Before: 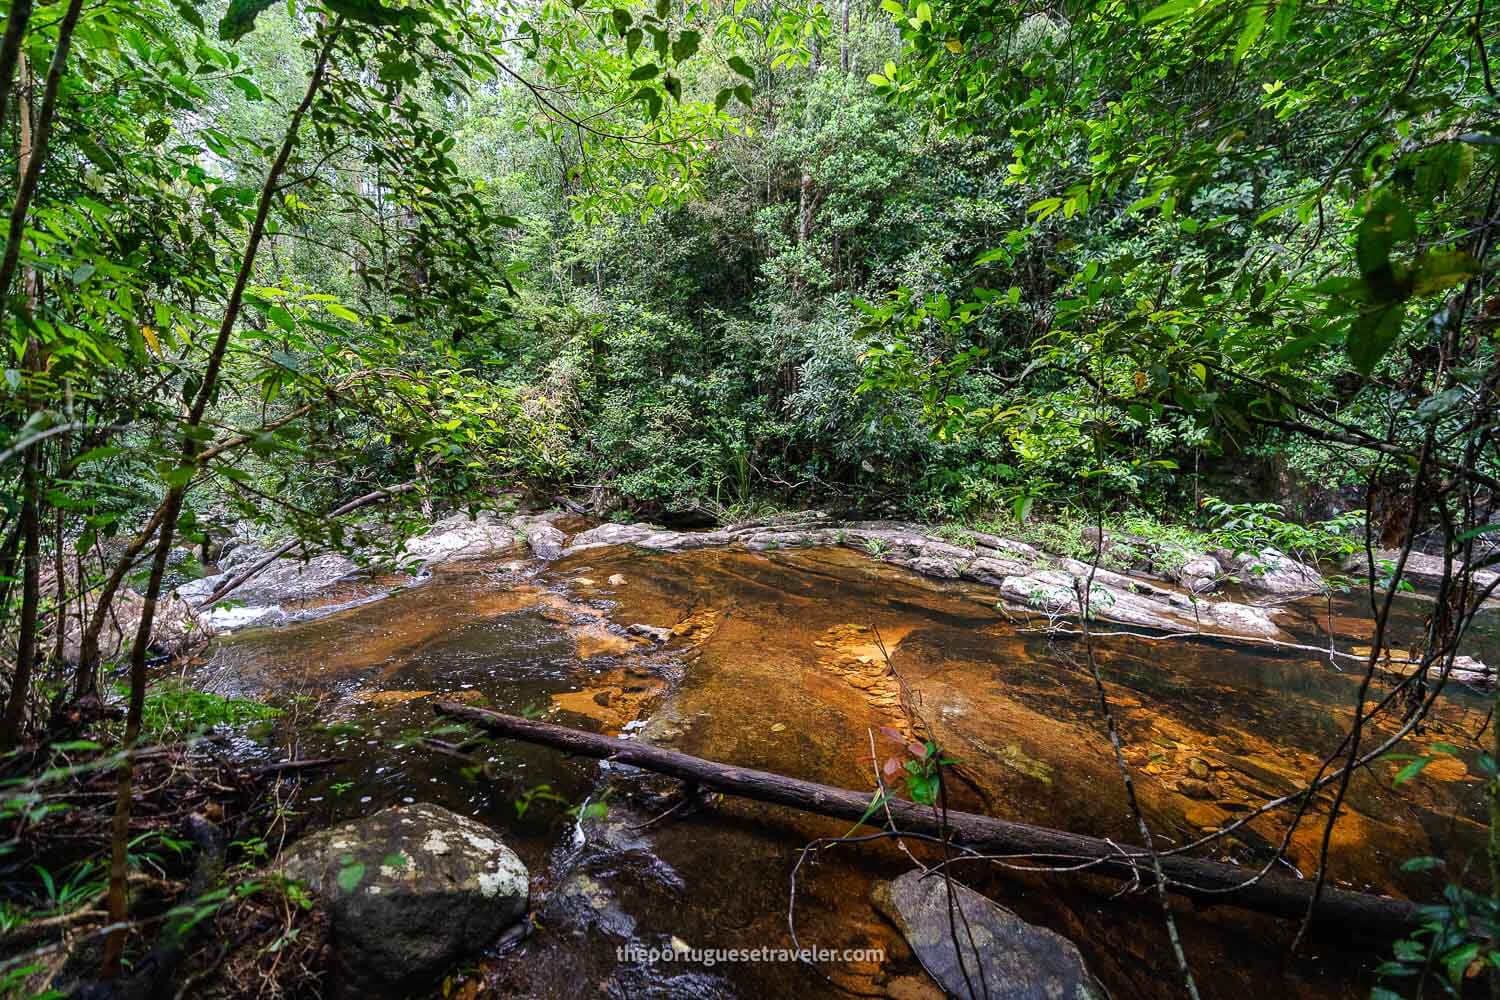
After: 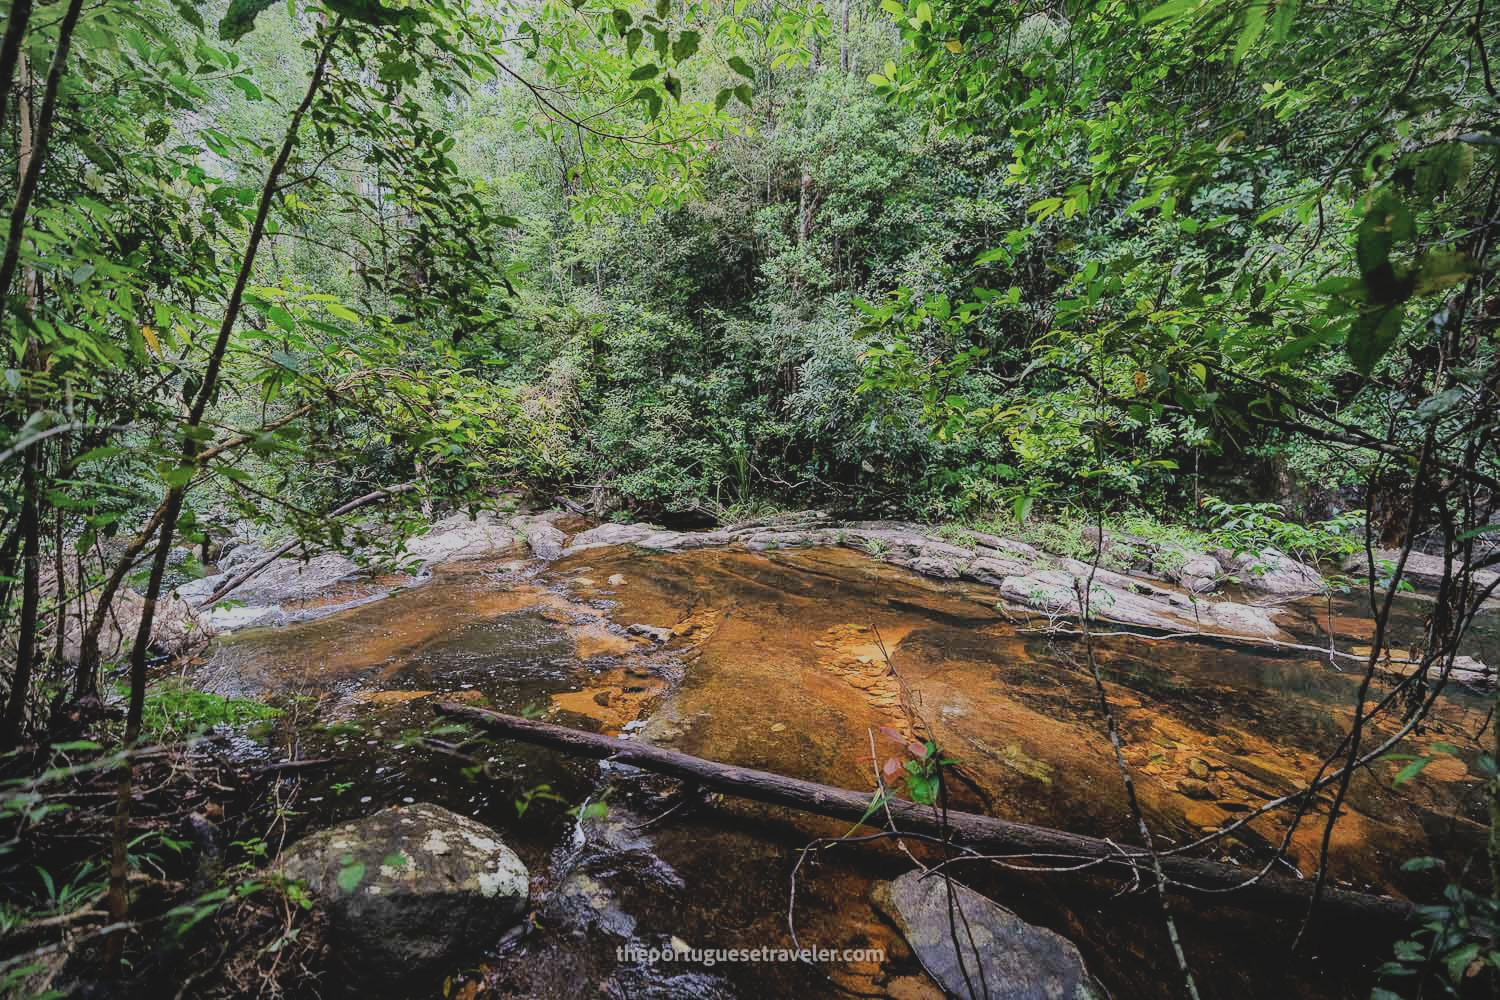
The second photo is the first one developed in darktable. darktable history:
filmic rgb: black relative exposure -7.65 EV, white relative exposure 4.56 EV, hardness 3.61
contrast brightness saturation: contrast -0.149, brightness 0.055, saturation -0.122
vignetting: brightness -0.287
